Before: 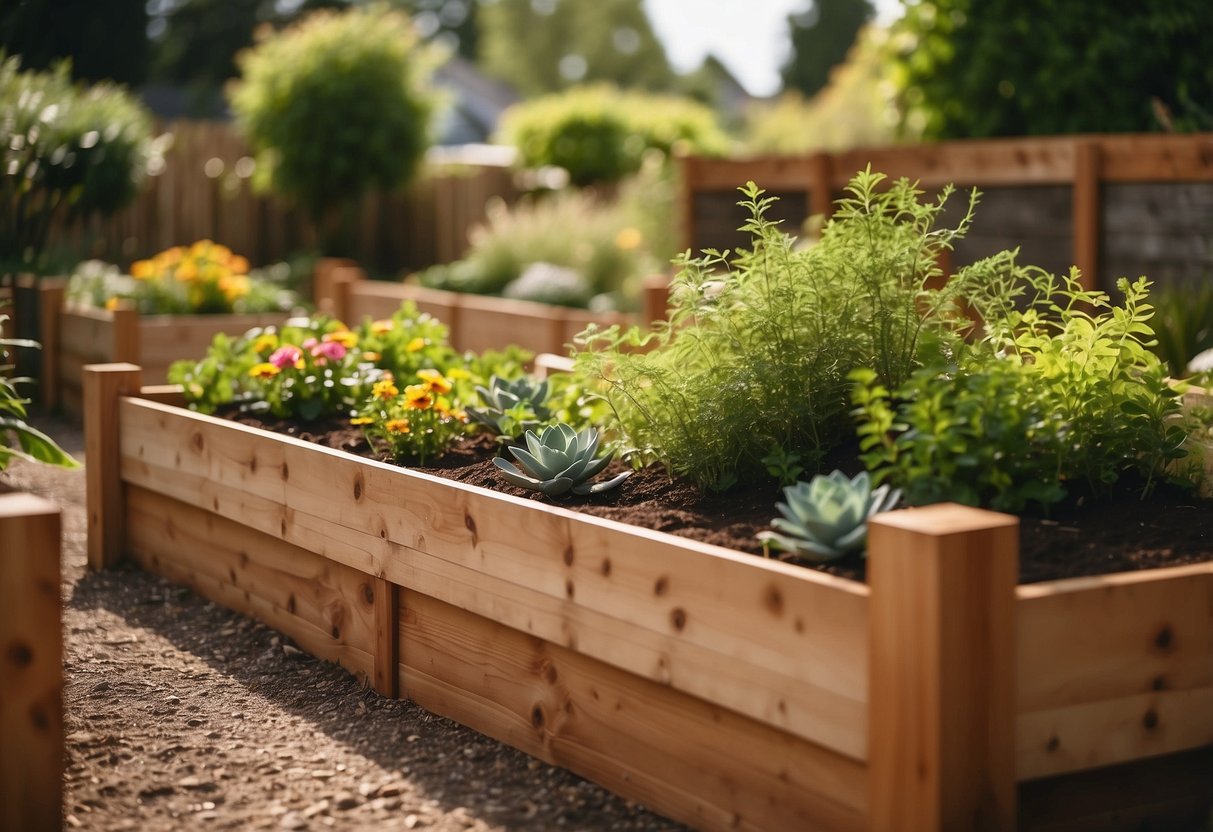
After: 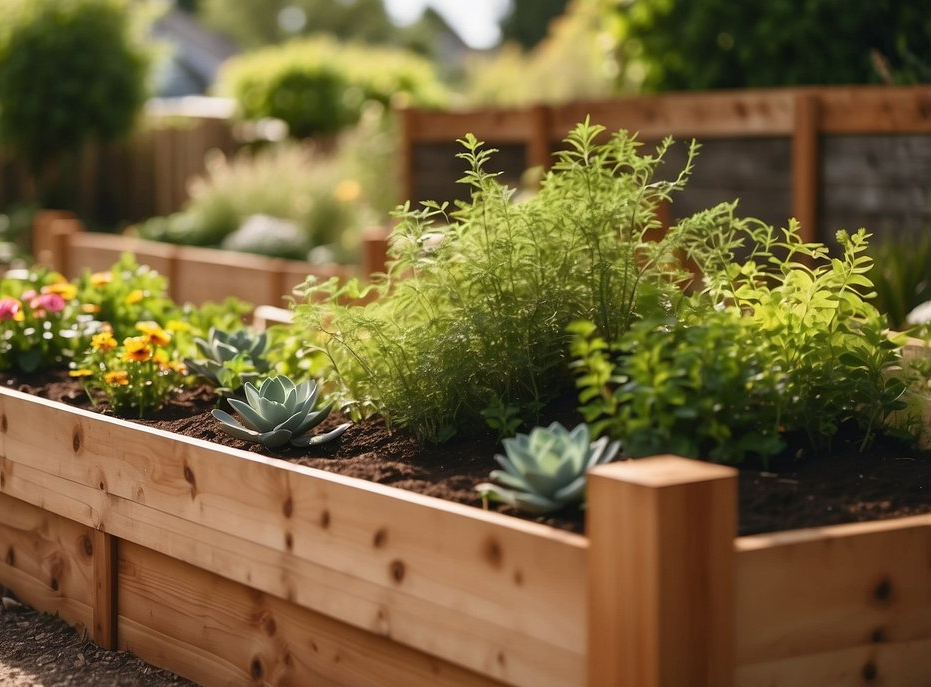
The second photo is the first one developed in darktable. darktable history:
crop: left 23.208%, top 5.823%, bottom 11.547%
contrast equalizer: y [[0.524 ×6], [0.512 ×6], [0.379 ×6], [0 ×6], [0 ×6]], mix 0.143
